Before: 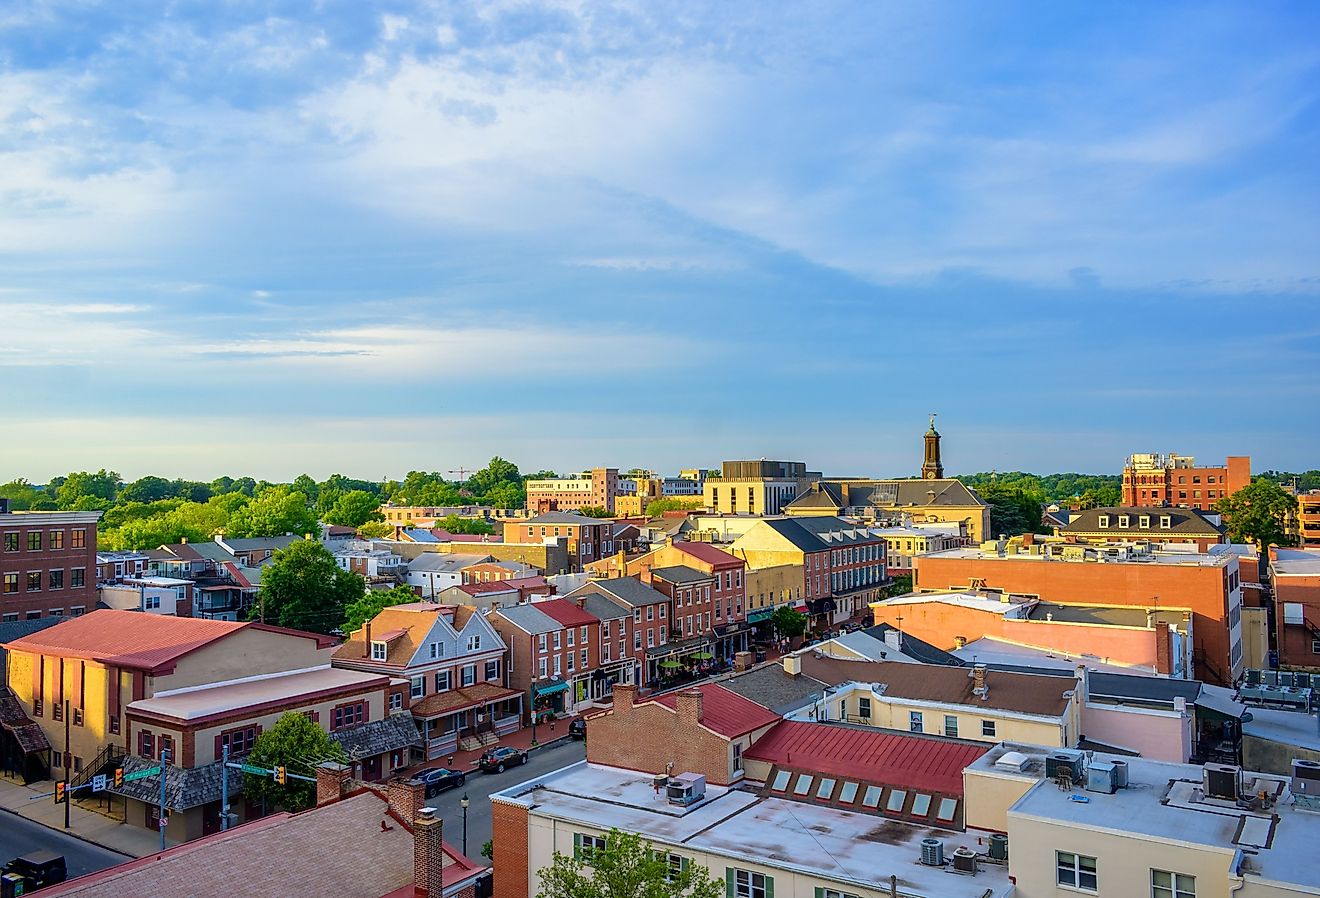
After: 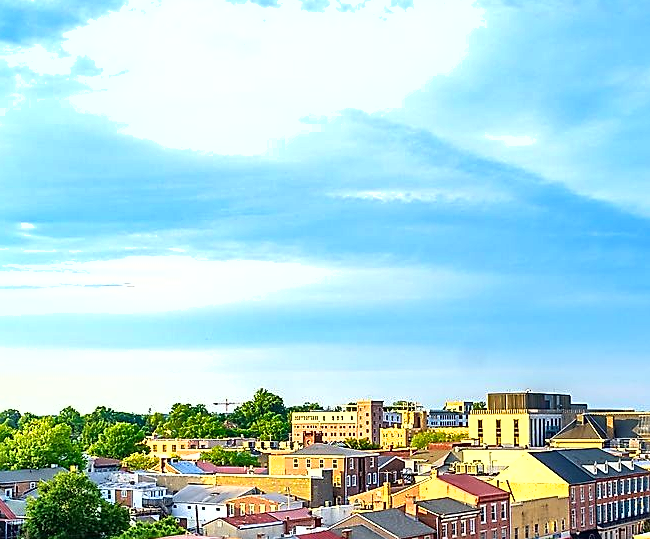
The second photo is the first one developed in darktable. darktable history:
crop: left 17.835%, top 7.675%, right 32.881%, bottom 32.213%
exposure: exposure 0.77 EV, compensate highlight preservation false
shadows and highlights: low approximation 0.01, soften with gaussian
sharpen: on, module defaults
